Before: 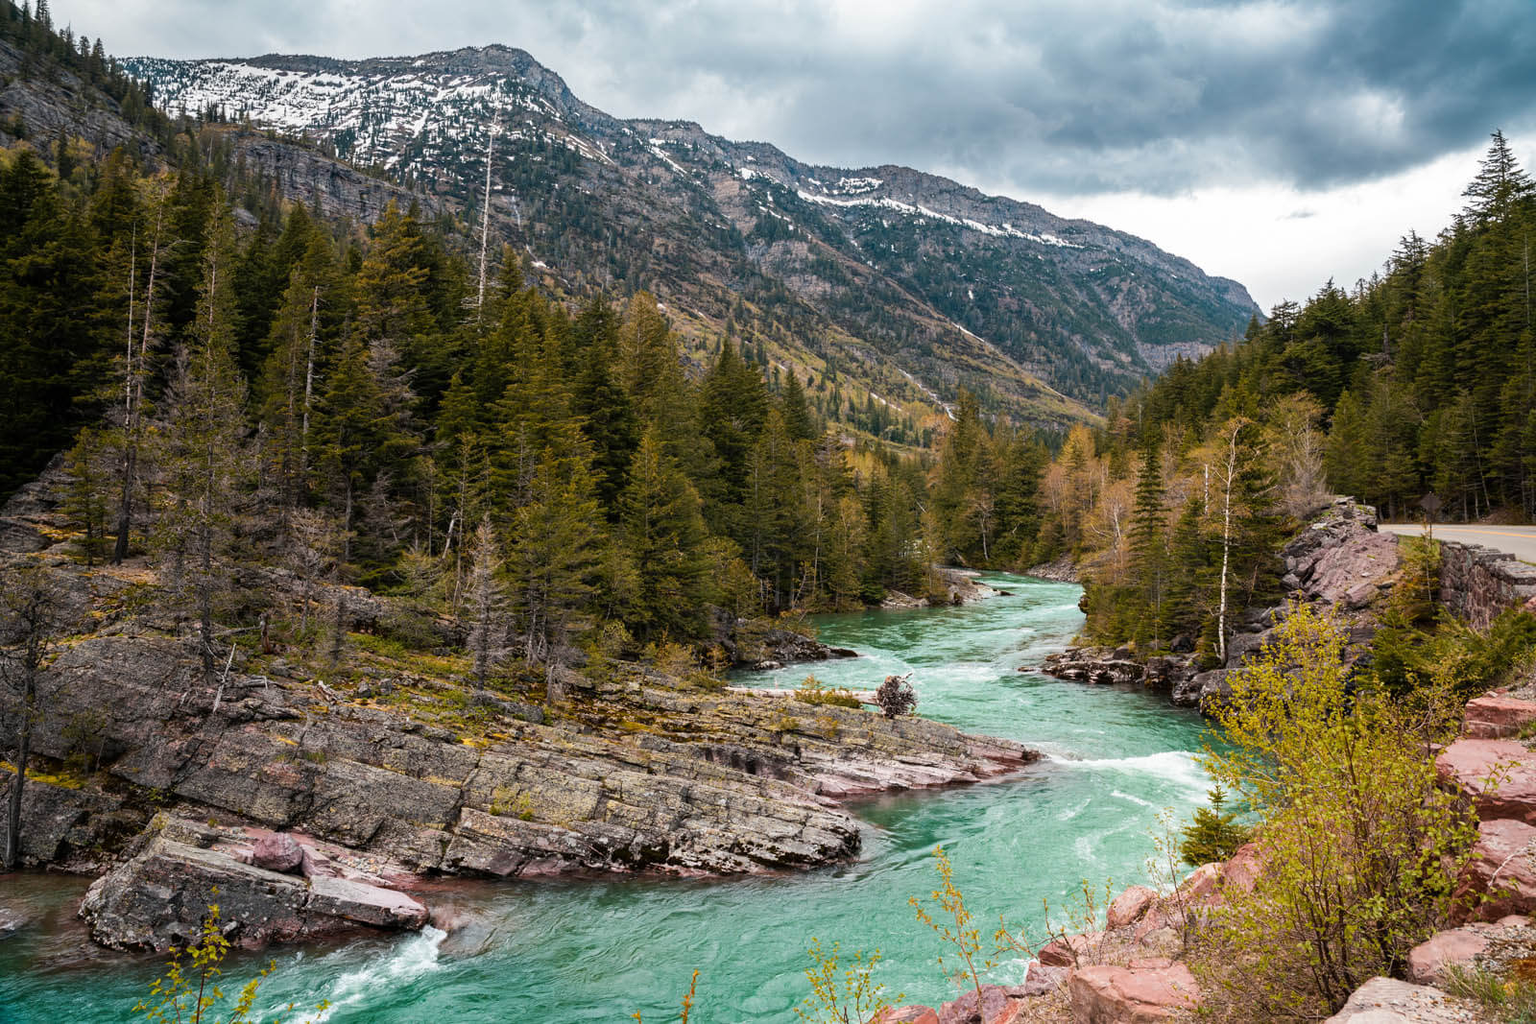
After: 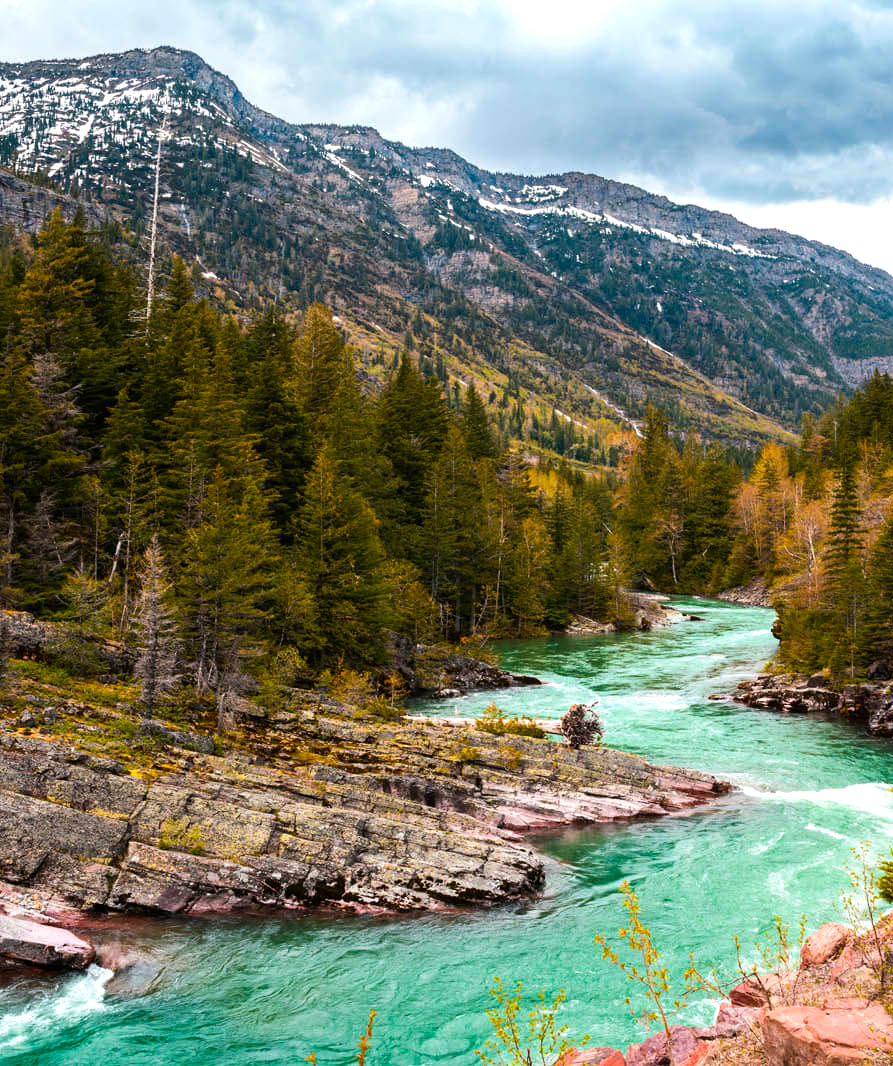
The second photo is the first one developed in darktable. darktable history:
contrast brightness saturation: saturation 0.494
tone equalizer: -8 EV -0.393 EV, -7 EV -0.356 EV, -6 EV -0.323 EV, -5 EV -0.186 EV, -3 EV 0.227 EV, -2 EV 0.342 EV, -1 EV 0.381 EV, +0 EV 0.43 EV, edges refinement/feathering 500, mask exposure compensation -1.57 EV, preserve details no
crop: left 22.028%, right 22.149%, bottom 0.006%
